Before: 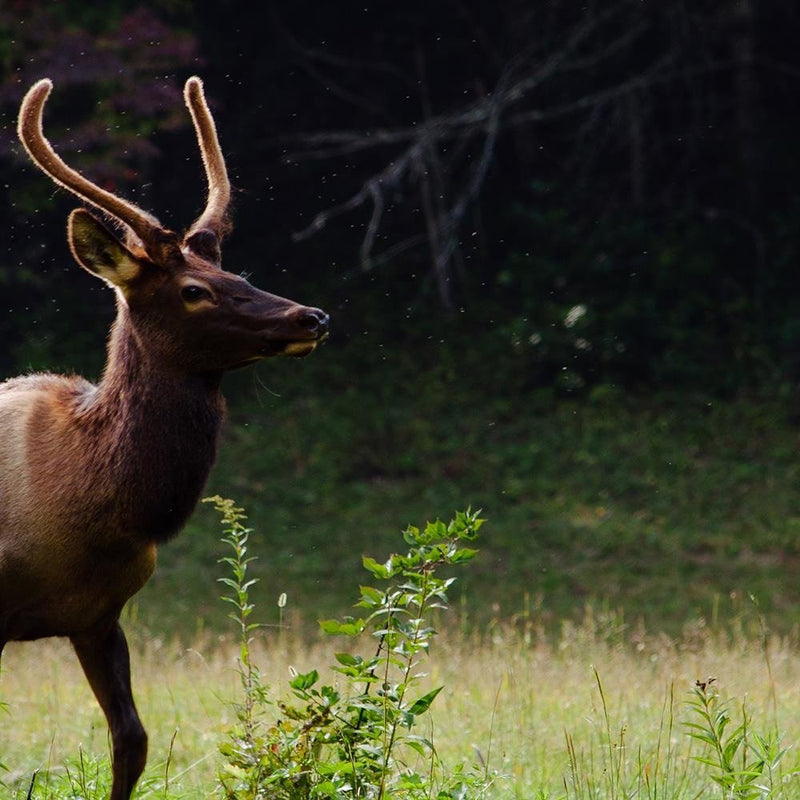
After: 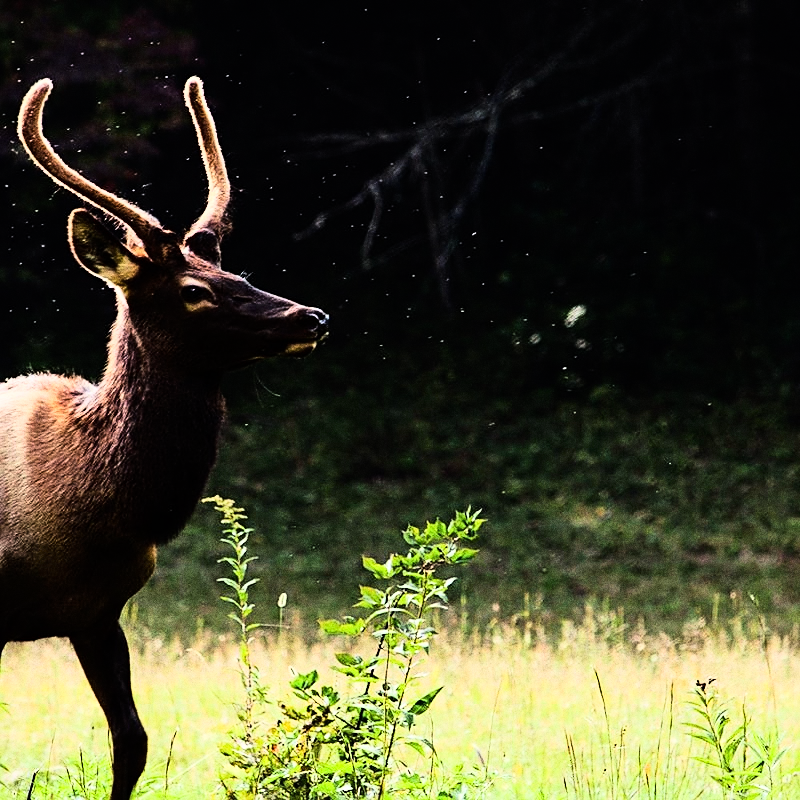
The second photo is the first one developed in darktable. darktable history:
rgb curve: curves: ch0 [(0, 0) (0.21, 0.15) (0.24, 0.21) (0.5, 0.75) (0.75, 0.96) (0.89, 0.99) (1, 1)]; ch1 [(0, 0.02) (0.21, 0.13) (0.25, 0.2) (0.5, 0.67) (0.75, 0.9) (0.89, 0.97) (1, 1)]; ch2 [(0, 0.02) (0.21, 0.13) (0.25, 0.2) (0.5, 0.67) (0.75, 0.9) (0.89, 0.97) (1, 1)], compensate middle gray true
sharpen: on, module defaults
grain: coarseness 0.09 ISO, strength 40%
